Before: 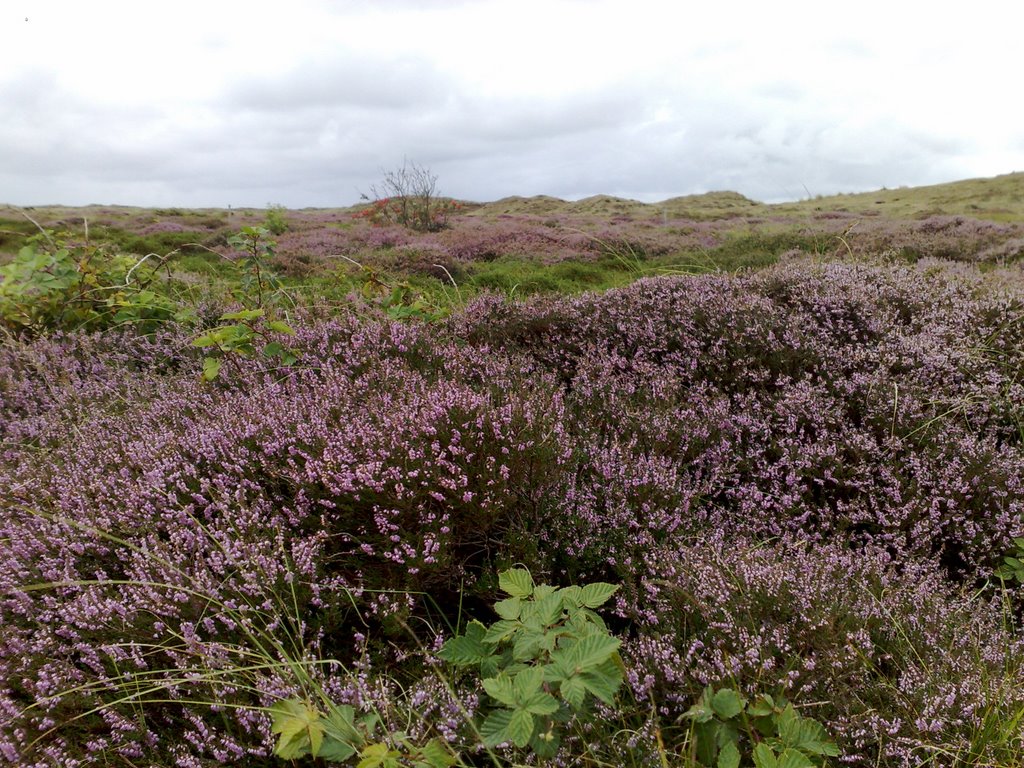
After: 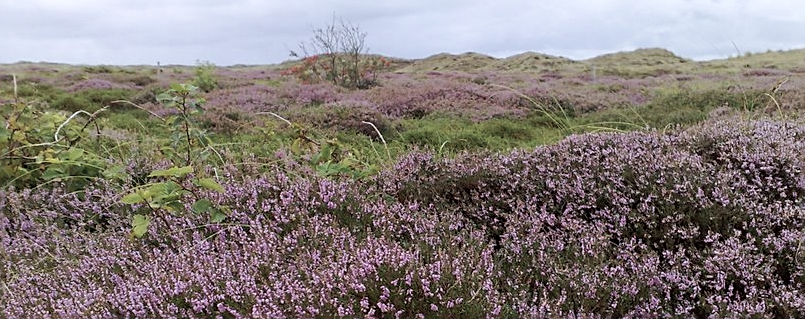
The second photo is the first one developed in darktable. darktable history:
contrast brightness saturation: brightness 0.093, saturation 0.193
sharpen: on, module defaults
color correction: highlights b* 0.006, saturation 0.487
crop: left 6.943%, top 18.665%, right 14.437%, bottom 39.72%
color calibration: illuminant as shot in camera, x 0.358, y 0.373, temperature 4628.91 K
velvia: strength 40.69%
